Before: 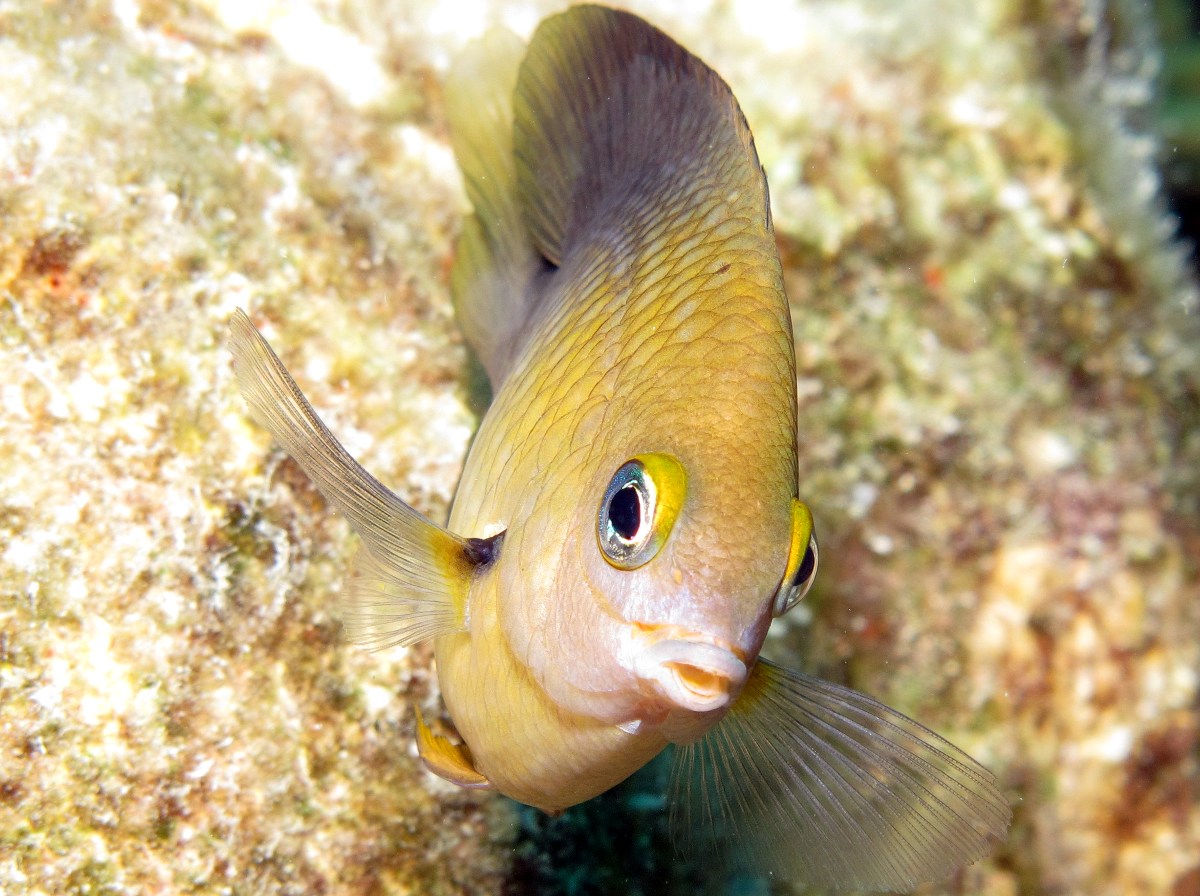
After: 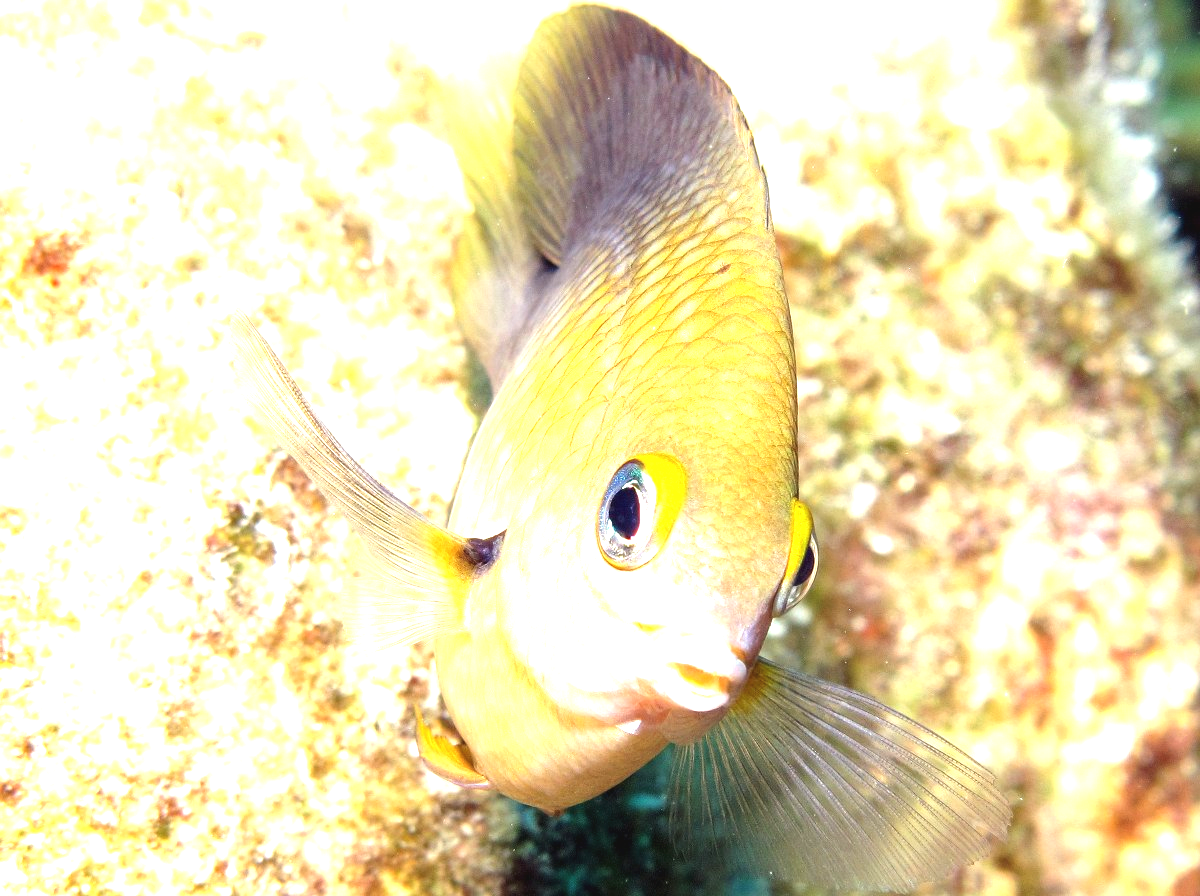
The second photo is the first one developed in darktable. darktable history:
exposure: black level correction -0.002, exposure 1.342 EV, compensate highlight preservation false
